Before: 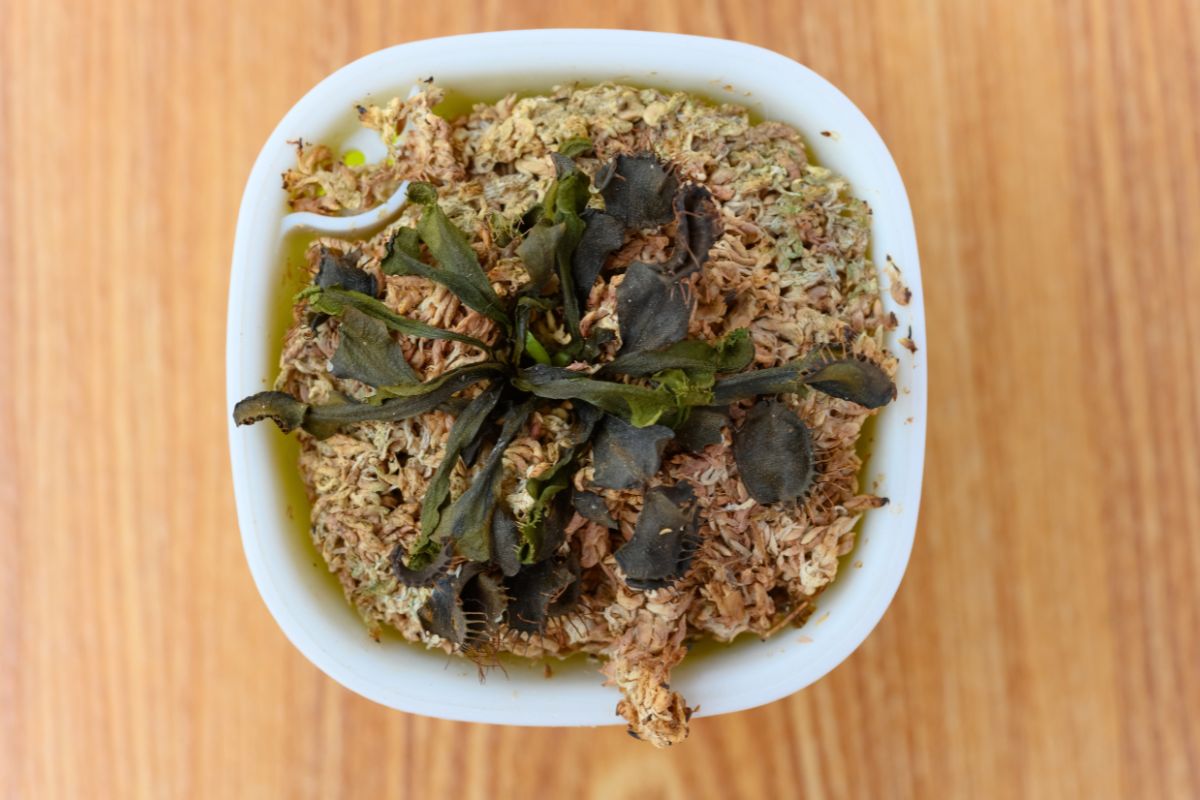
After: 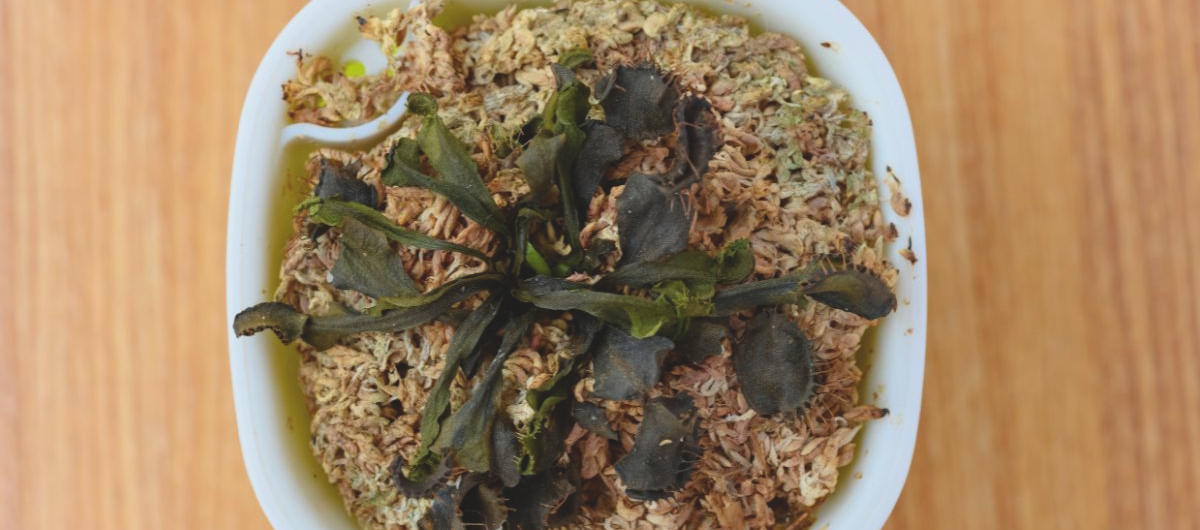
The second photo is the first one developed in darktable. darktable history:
crop: top 11.142%, bottom 22.513%
exposure: black level correction -0.014, exposure -0.188 EV, compensate highlight preservation false
